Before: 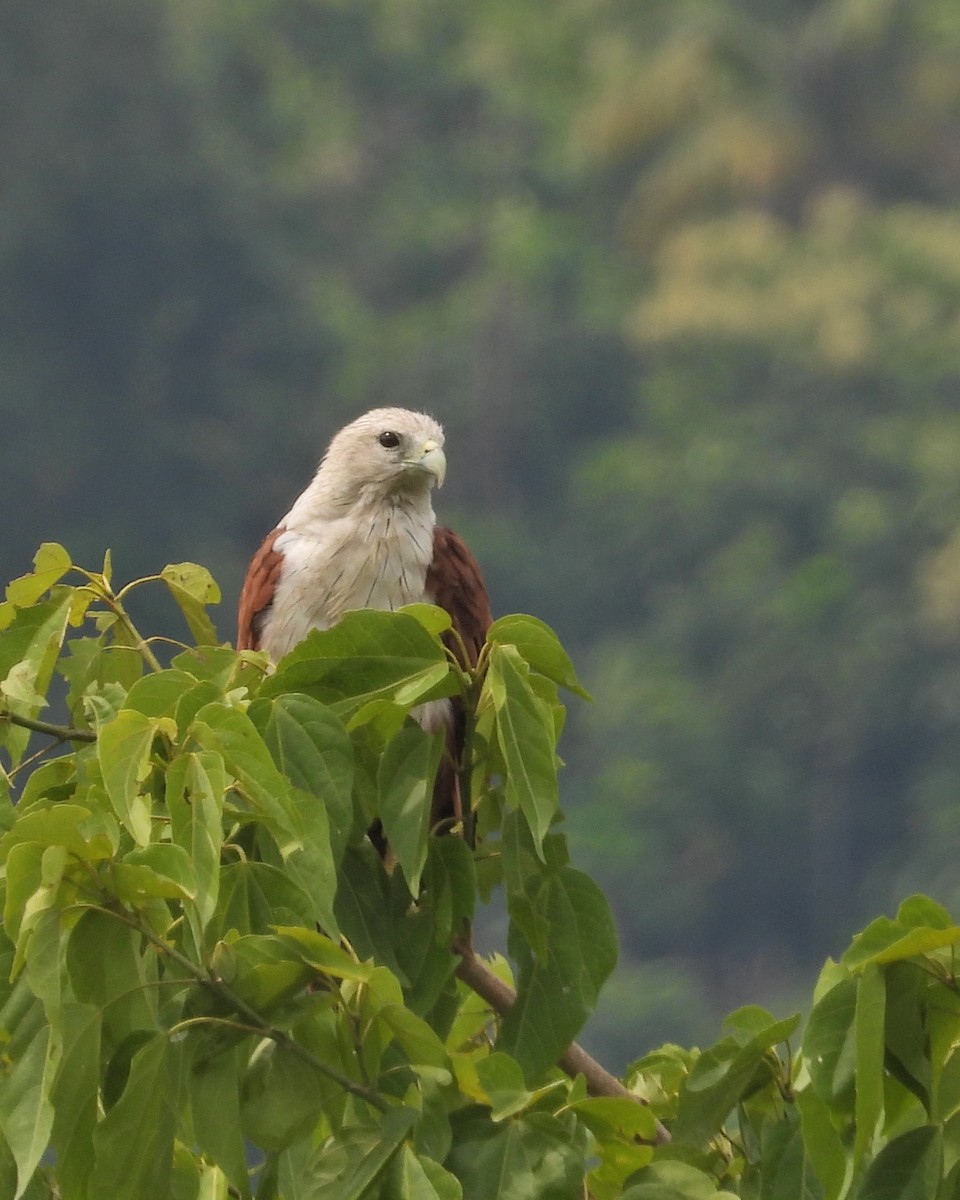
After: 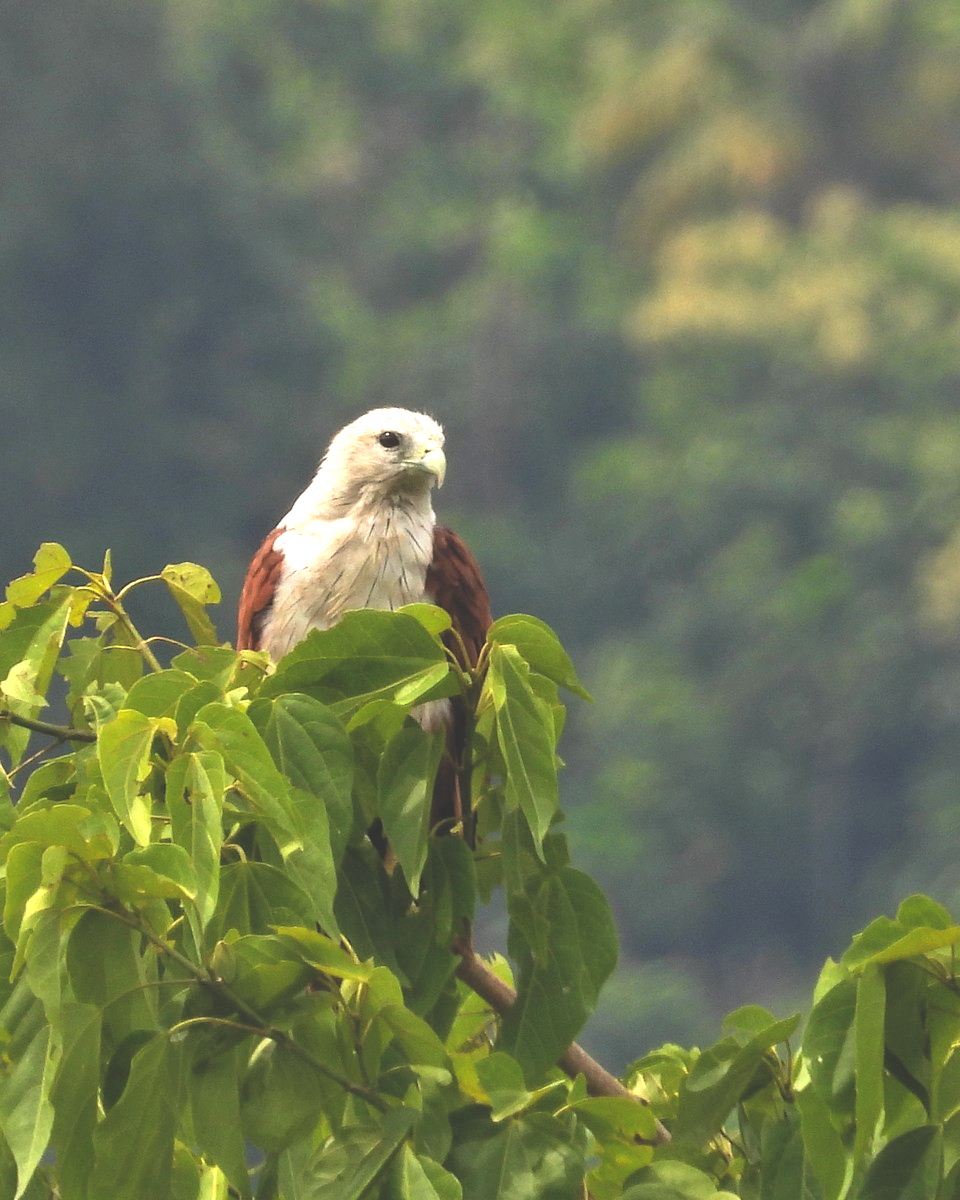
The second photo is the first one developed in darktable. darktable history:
rgb curve: curves: ch0 [(0, 0.186) (0.314, 0.284) (0.775, 0.708) (1, 1)], compensate middle gray true, preserve colors none
exposure: exposure 0.943 EV, compensate highlight preservation false
